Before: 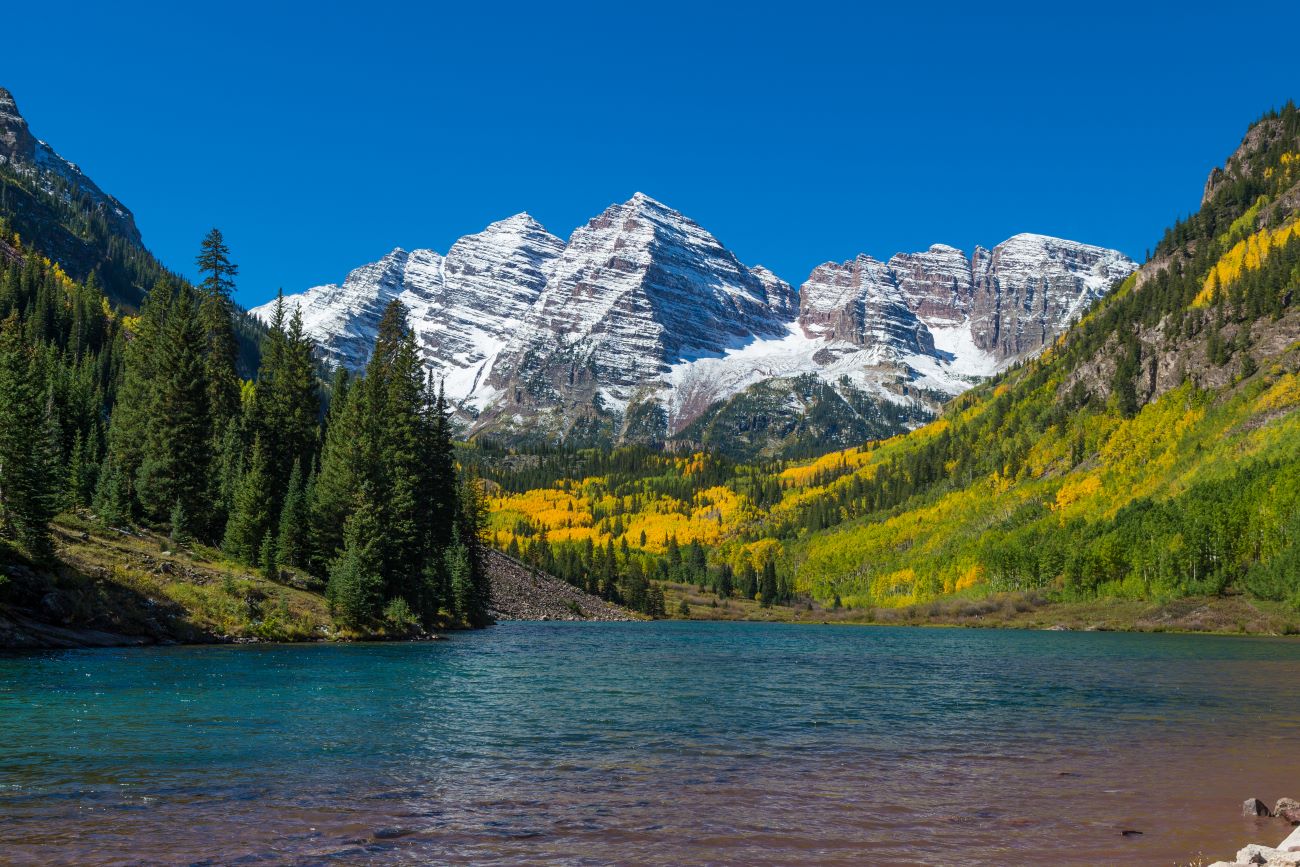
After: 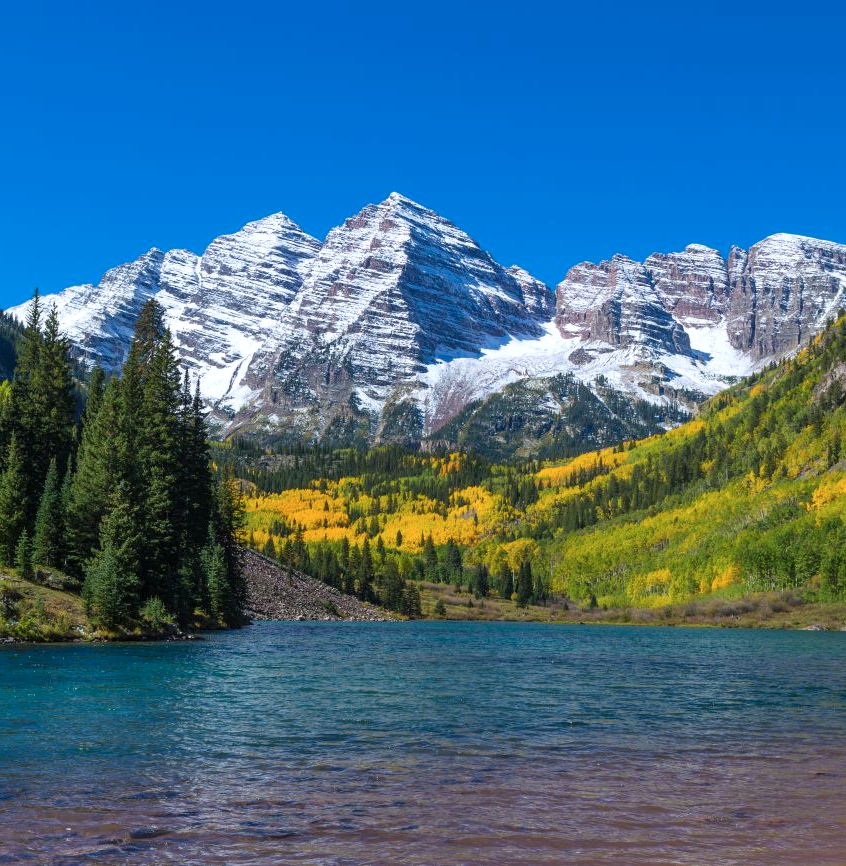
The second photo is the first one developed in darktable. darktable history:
crop and rotate: left 18.813%, right 16.046%
exposure: exposure 0.177 EV, compensate highlight preservation false
color calibration: illuminant as shot in camera, x 0.358, y 0.373, temperature 4628.91 K
